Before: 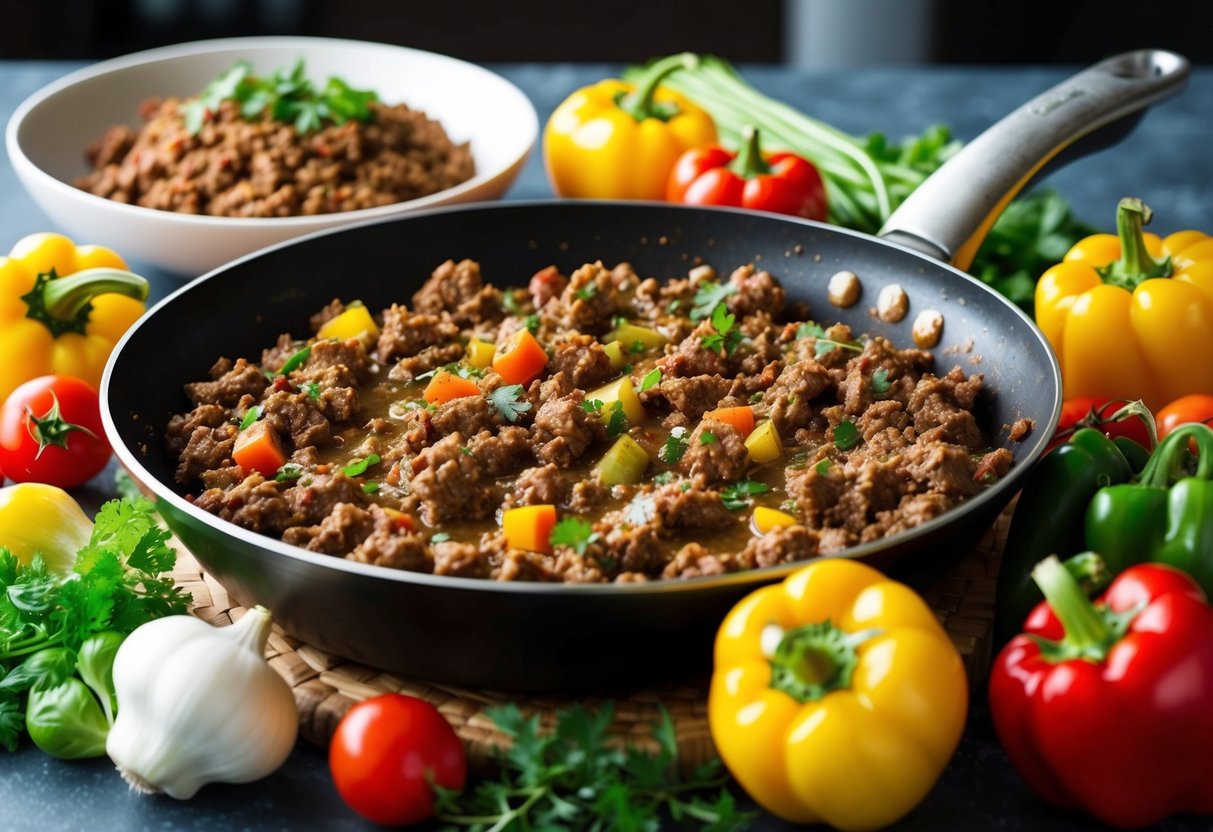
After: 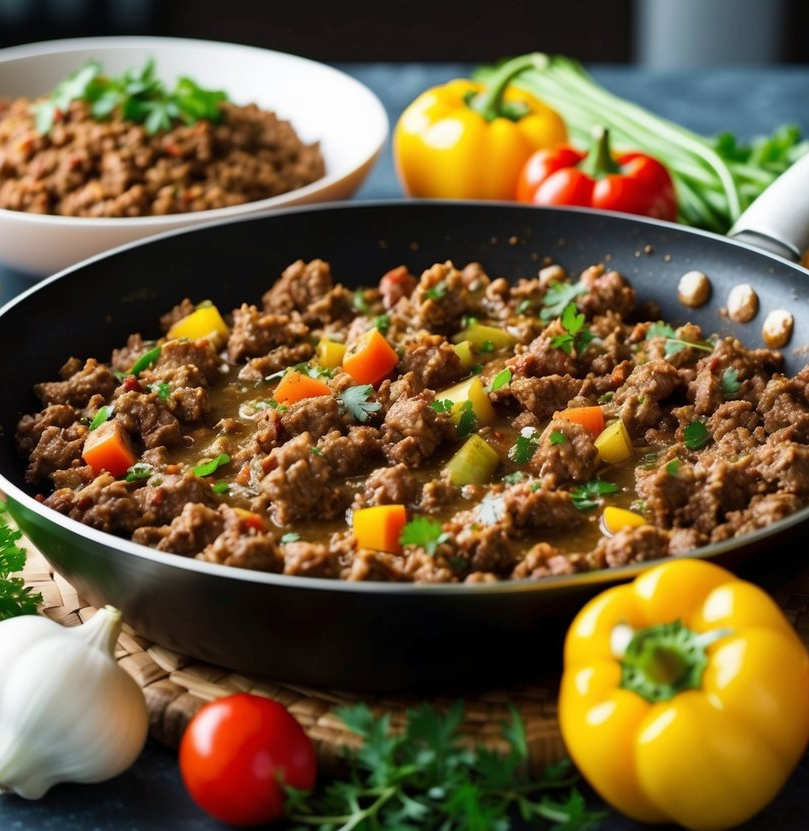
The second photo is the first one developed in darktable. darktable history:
crop and rotate: left 12.441%, right 20.847%
exposure: exposure -0.011 EV, compensate highlight preservation false
